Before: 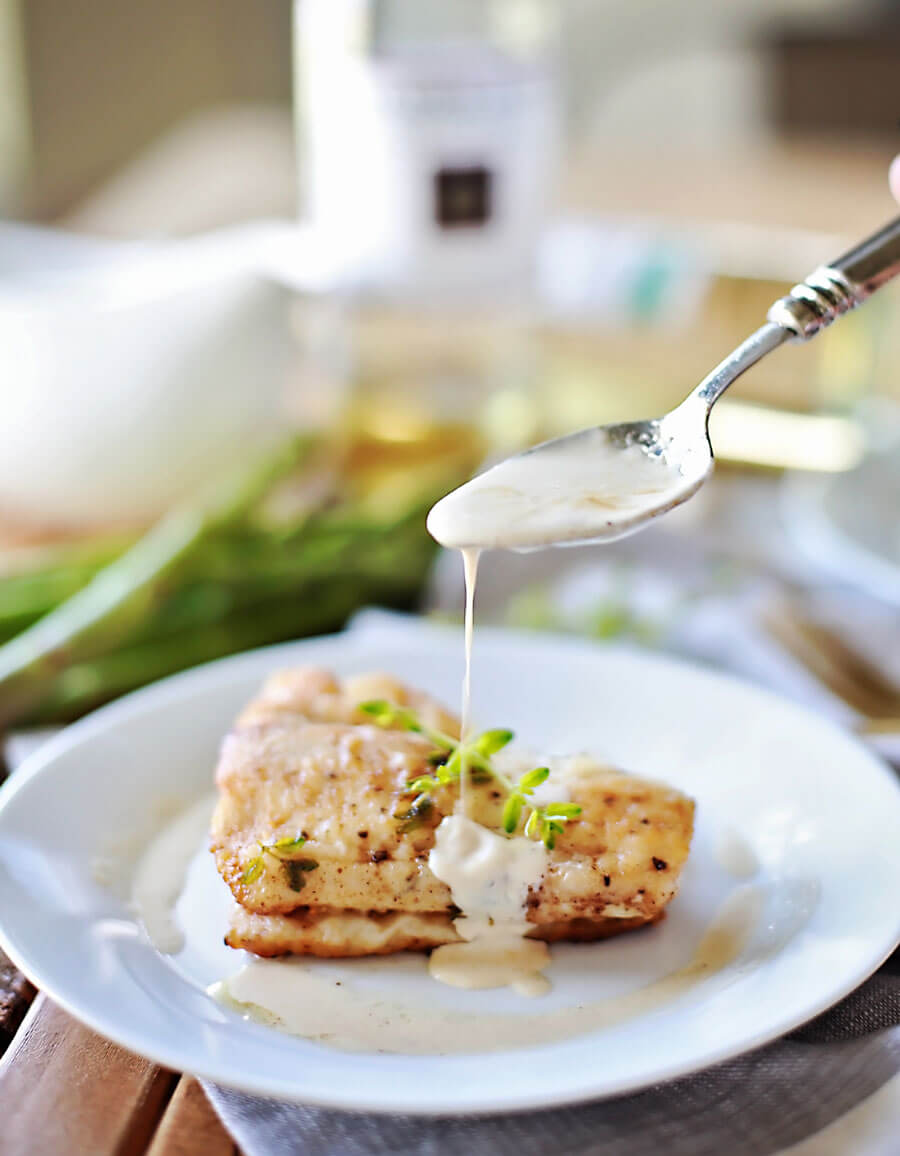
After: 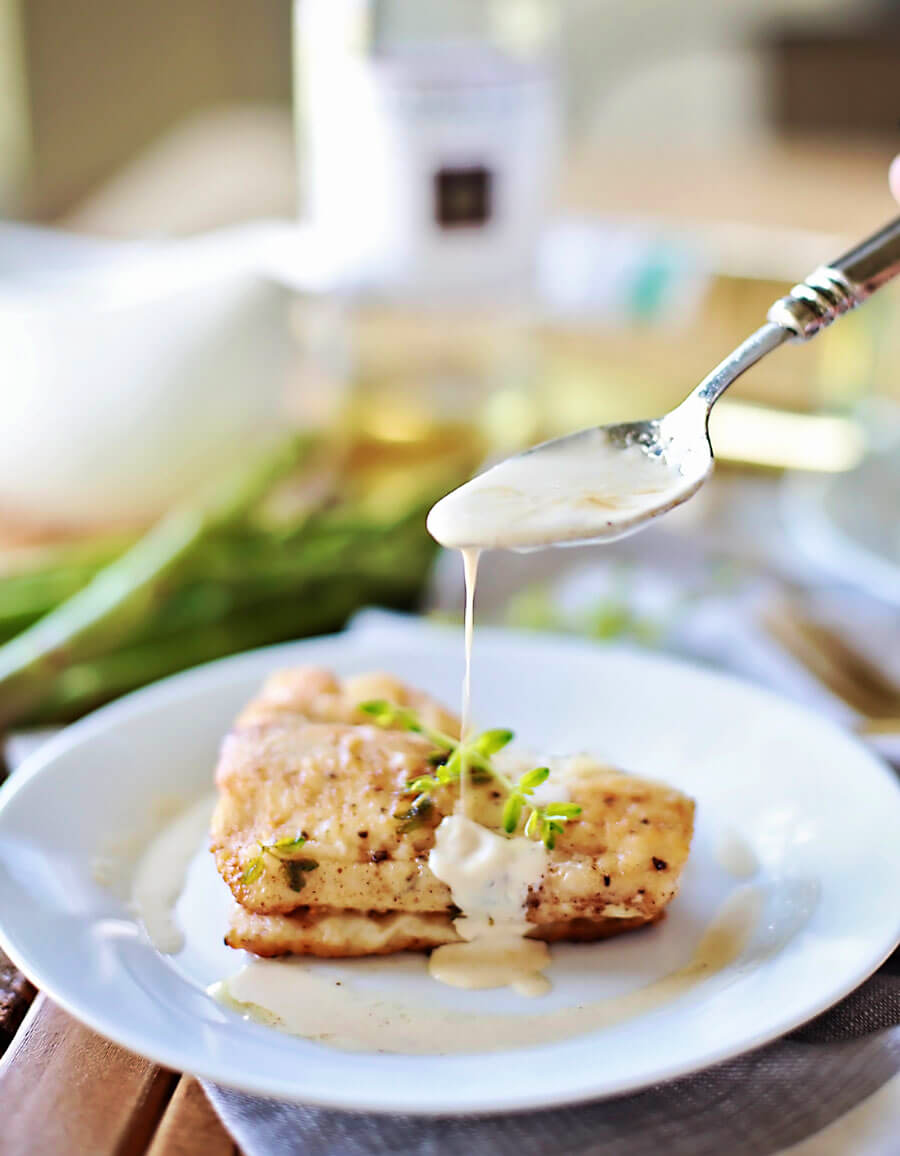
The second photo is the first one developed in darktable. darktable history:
velvia: on, module defaults
contrast brightness saturation: contrast 0.07
white balance: emerald 1
